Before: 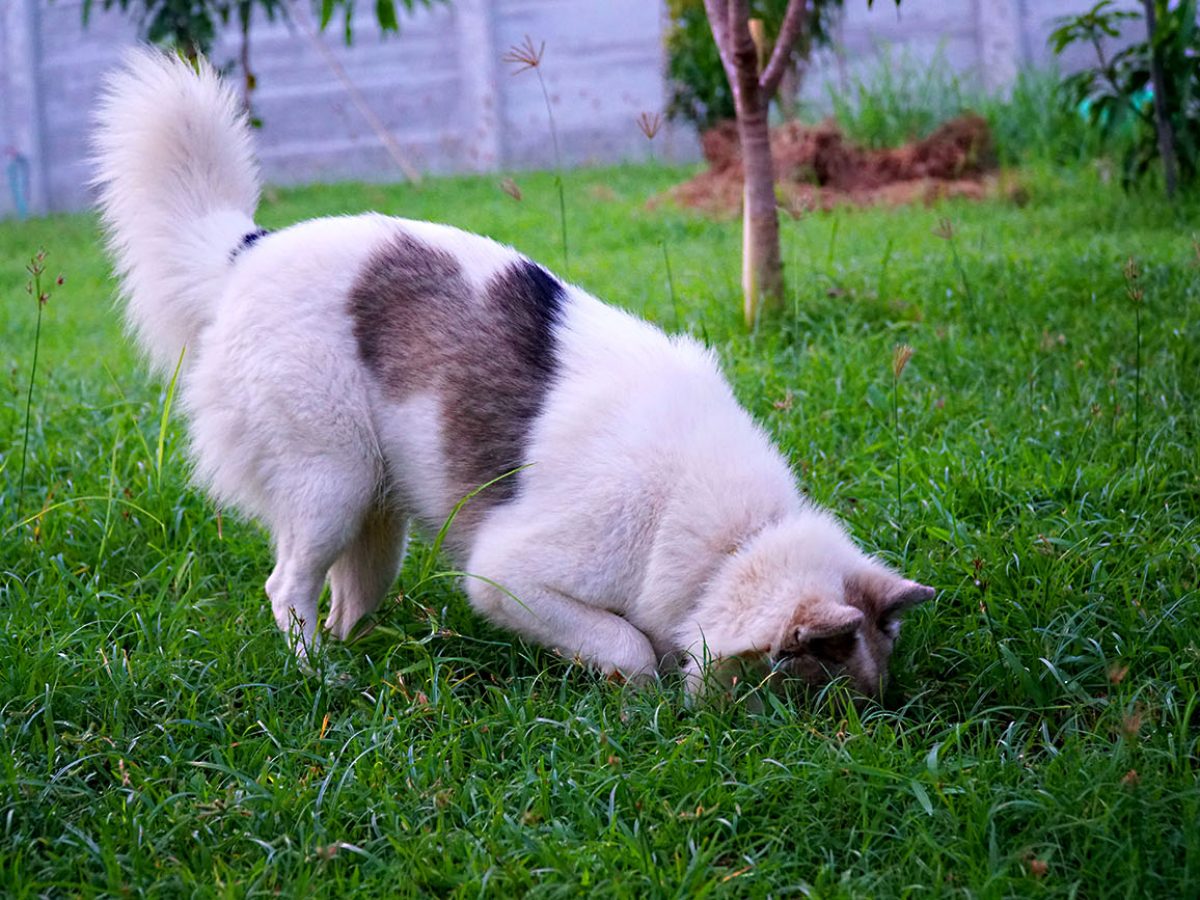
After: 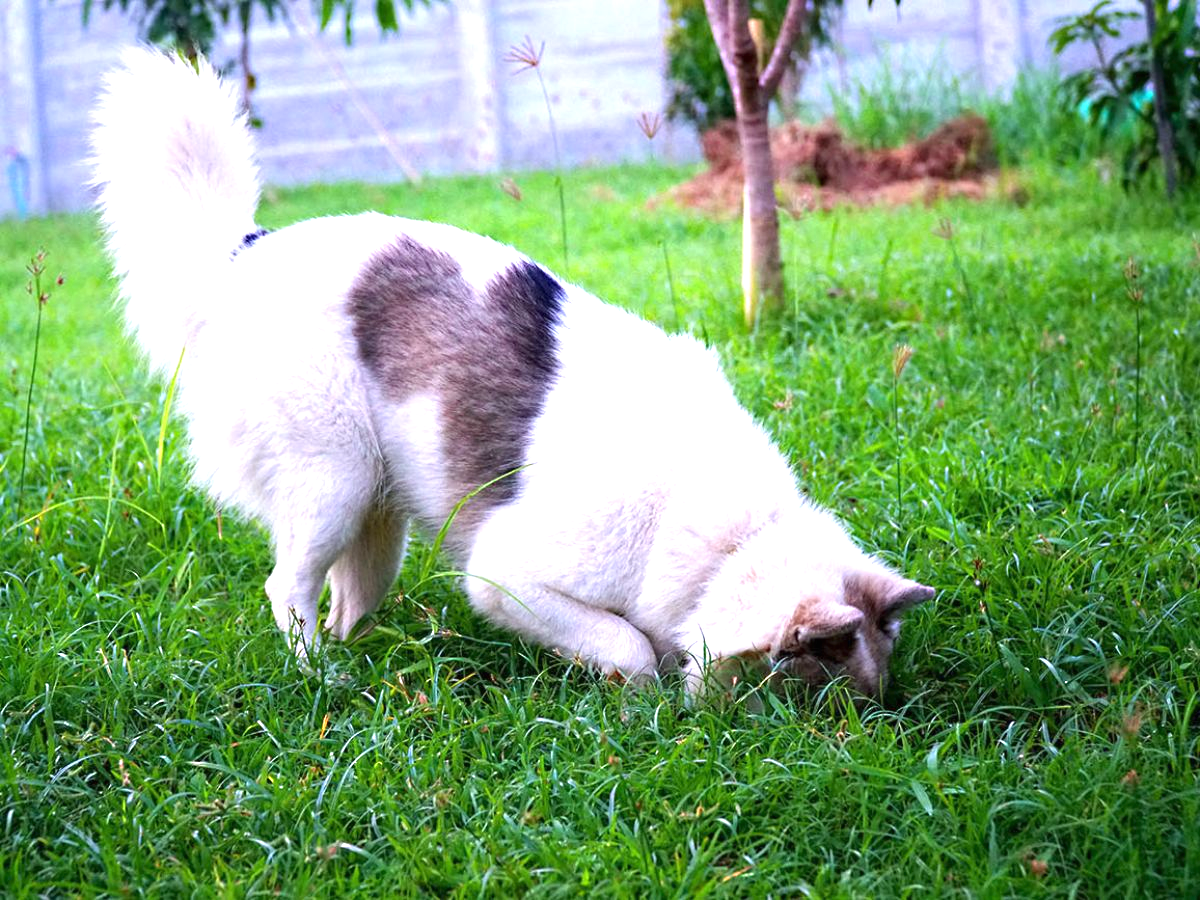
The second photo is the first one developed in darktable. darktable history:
white balance: red 0.978, blue 0.999
exposure: black level correction 0, exposure 1.1 EV, compensate exposure bias true, compensate highlight preservation false
